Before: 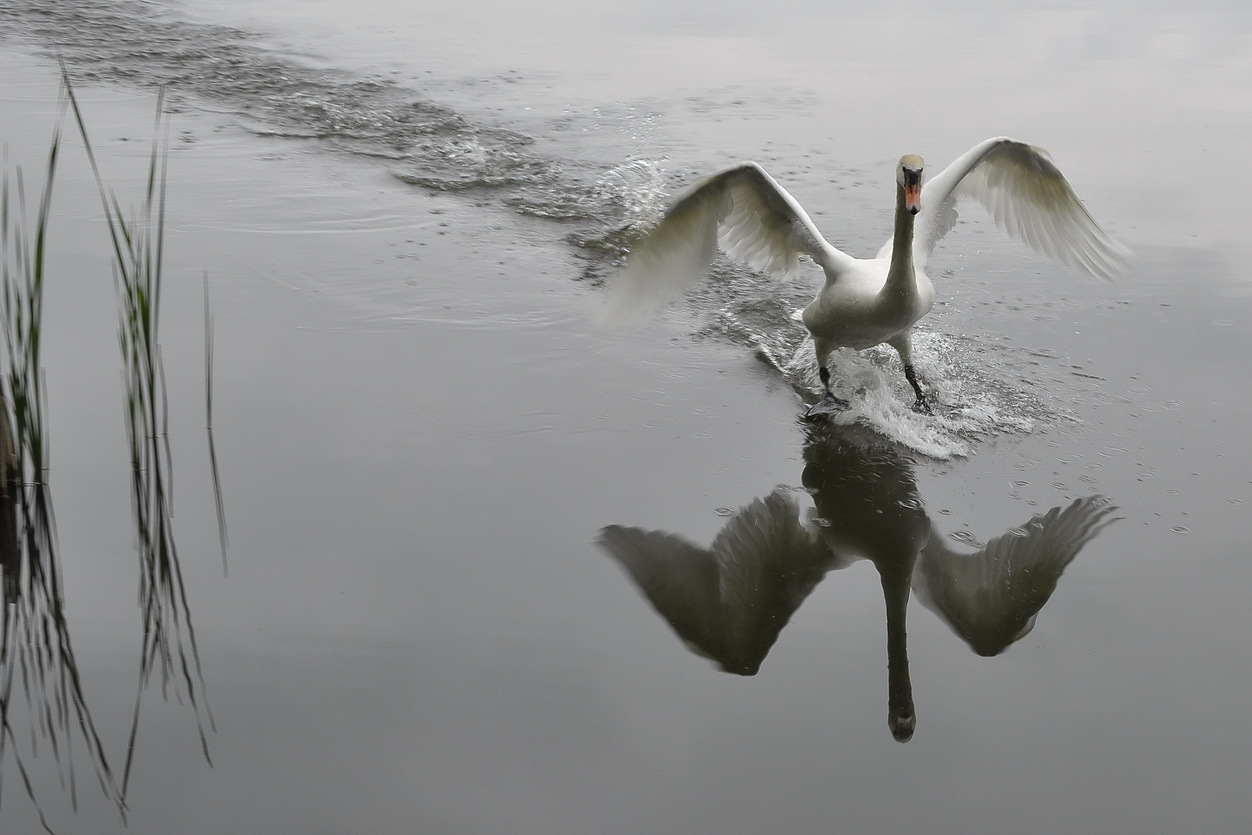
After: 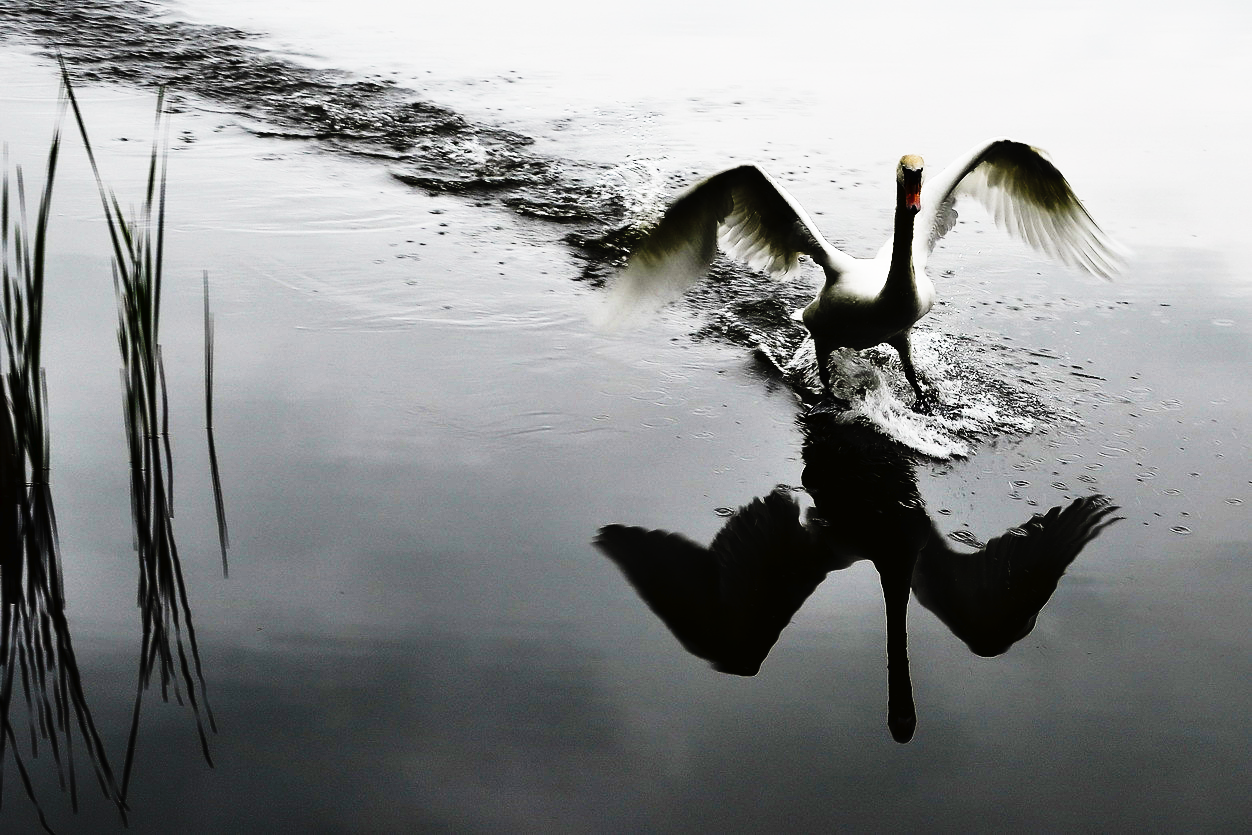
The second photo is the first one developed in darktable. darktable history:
tone equalizer: on, module defaults
contrast brightness saturation: contrast 0.24, brightness -0.234, saturation 0.141
tone curve: curves: ch0 [(0, 0) (0.003, 0.01) (0.011, 0.01) (0.025, 0.011) (0.044, 0.014) (0.069, 0.018) (0.1, 0.022) (0.136, 0.026) (0.177, 0.035) (0.224, 0.051) (0.277, 0.085) (0.335, 0.158) (0.399, 0.299) (0.468, 0.457) (0.543, 0.634) (0.623, 0.801) (0.709, 0.904) (0.801, 0.963) (0.898, 0.986) (1, 1)], preserve colors none
